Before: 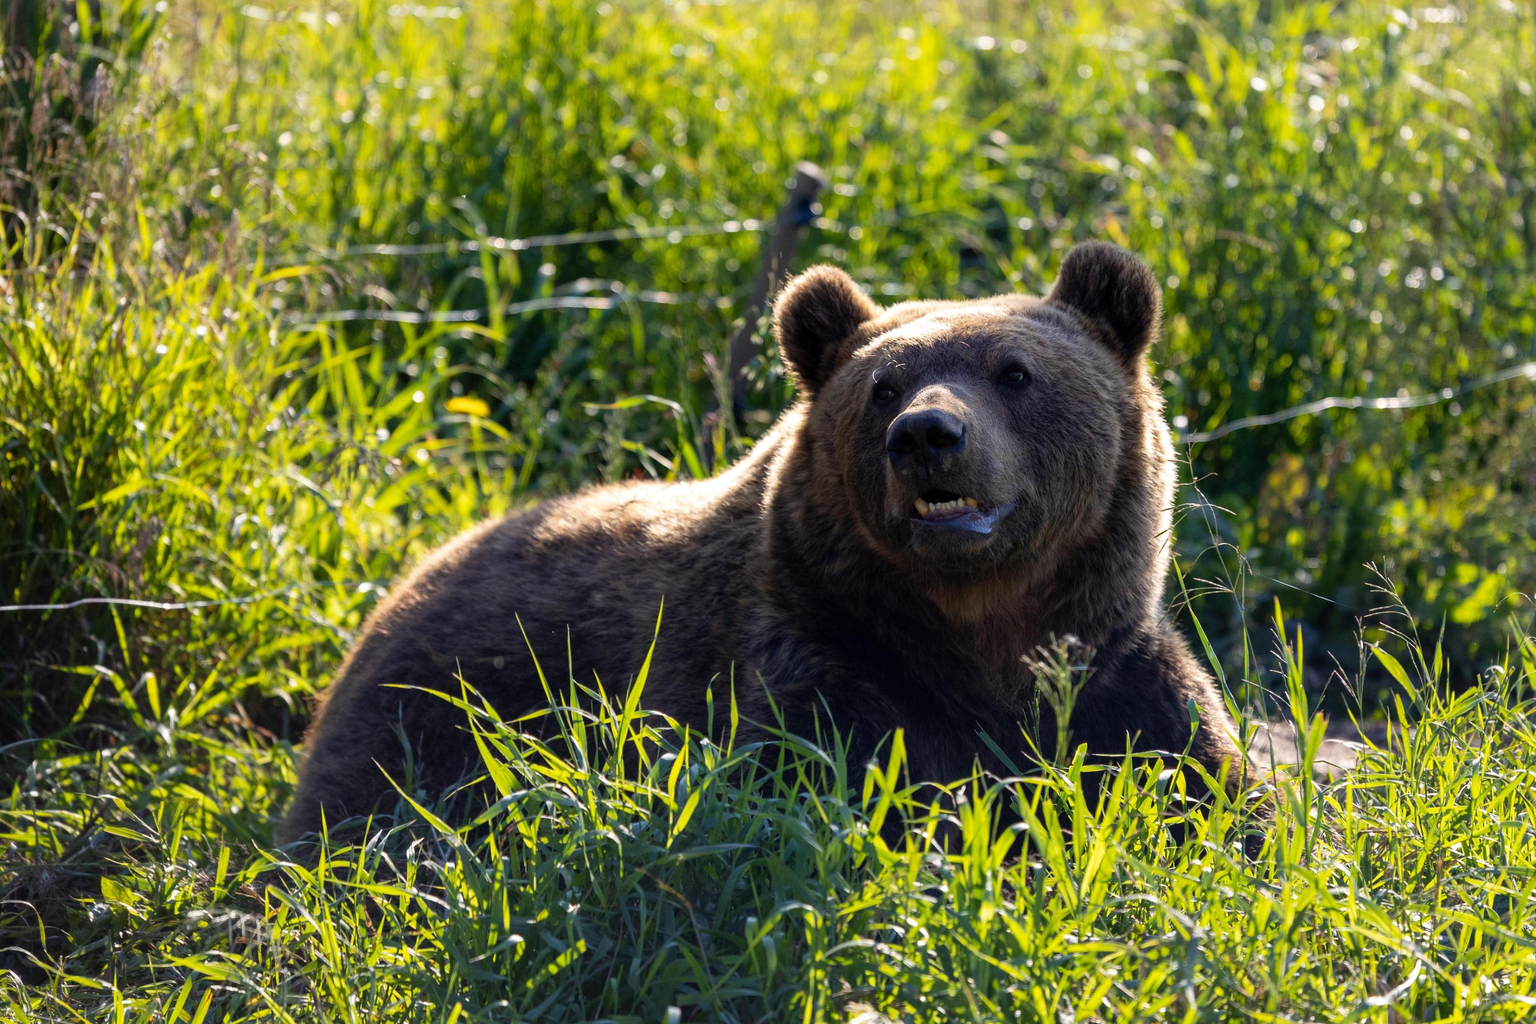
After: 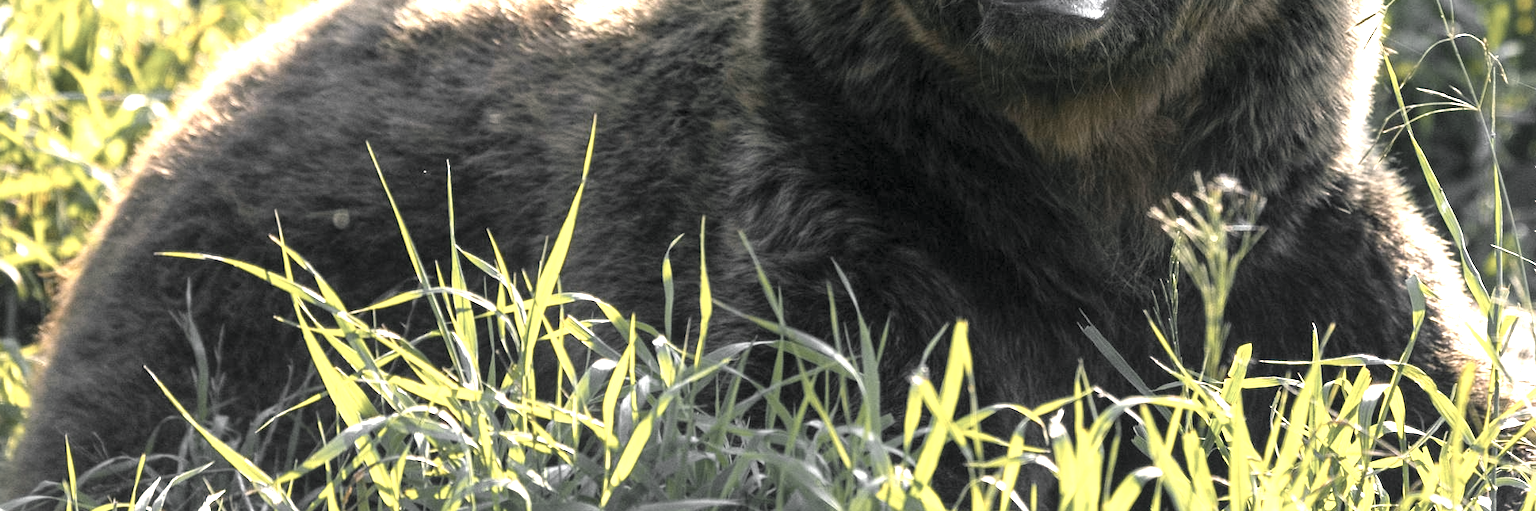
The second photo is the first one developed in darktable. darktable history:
color balance rgb: perceptual saturation grading › global saturation 19.634%
color correction: highlights a* 5.33, highlights b* 23.67, shadows a* -15.9, shadows b* 3.87
crop: left 18.165%, top 50.908%, right 17.232%, bottom 16.797%
exposure: black level correction 0, exposure 1.743 EV, compensate highlight preservation false
color zones: curves: ch0 [(0, 0.613) (0.01, 0.613) (0.245, 0.448) (0.498, 0.529) (0.642, 0.665) (0.879, 0.777) (0.99, 0.613)]; ch1 [(0, 0.035) (0.121, 0.189) (0.259, 0.197) (0.415, 0.061) (0.589, 0.022) (0.732, 0.022) (0.857, 0.026) (0.991, 0.053)]
